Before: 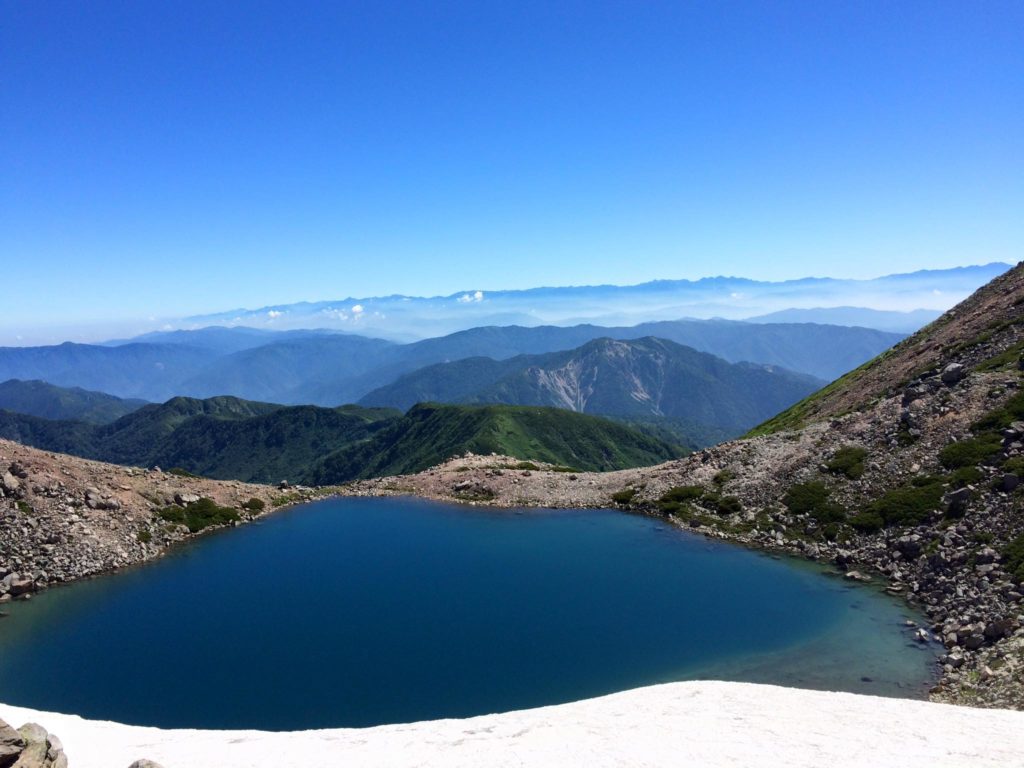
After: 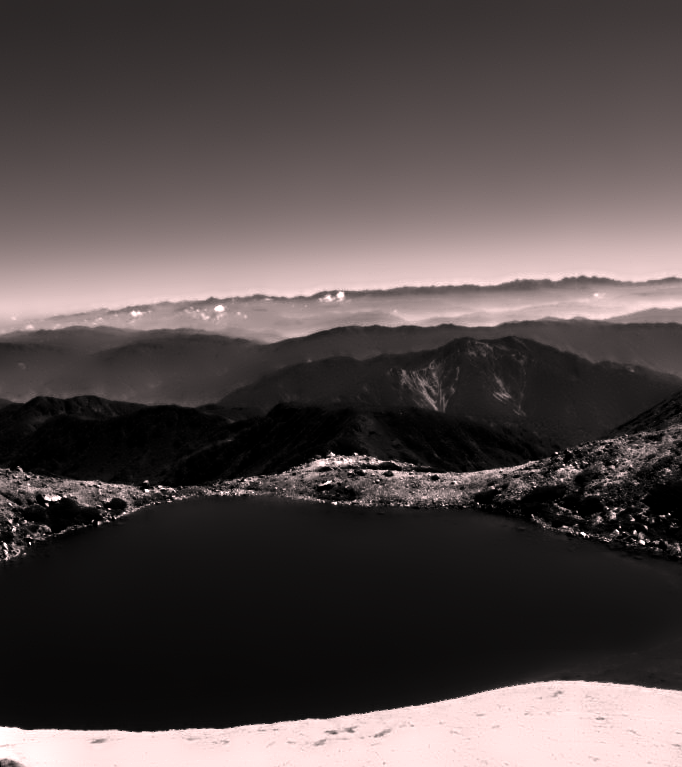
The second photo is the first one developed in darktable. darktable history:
contrast brightness saturation: contrast -0.03, brightness -0.59, saturation -1
color correction: highlights a* 12.23, highlights b* 5.41
contrast equalizer: y [[0.783, 0.666, 0.575, 0.77, 0.556, 0.501], [0.5 ×6], [0.5 ×6], [0, 0.02, 0.272, 0.399, 0.062, 0], [0 ×6]]
crop and rotate: left 13.537%, right 19.796%
